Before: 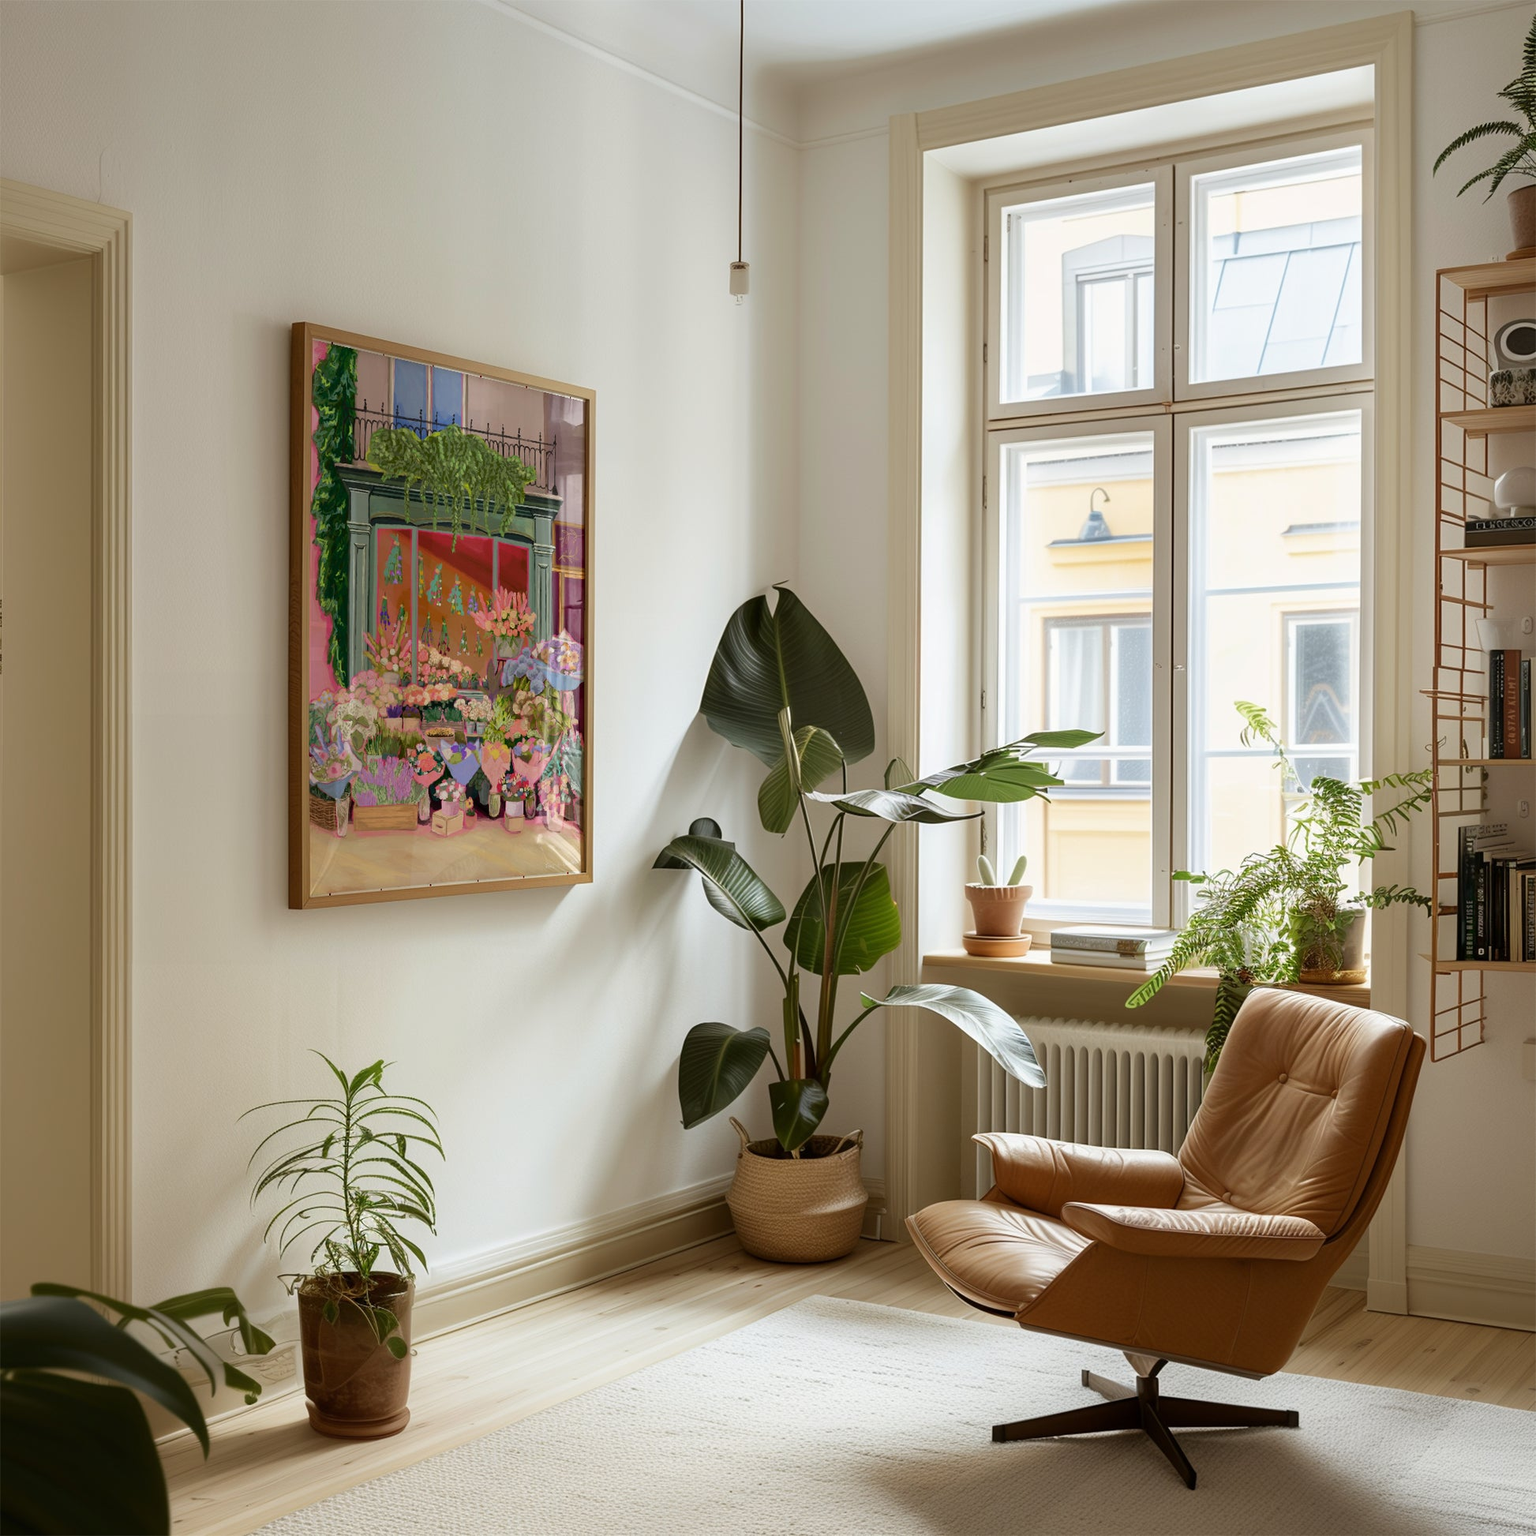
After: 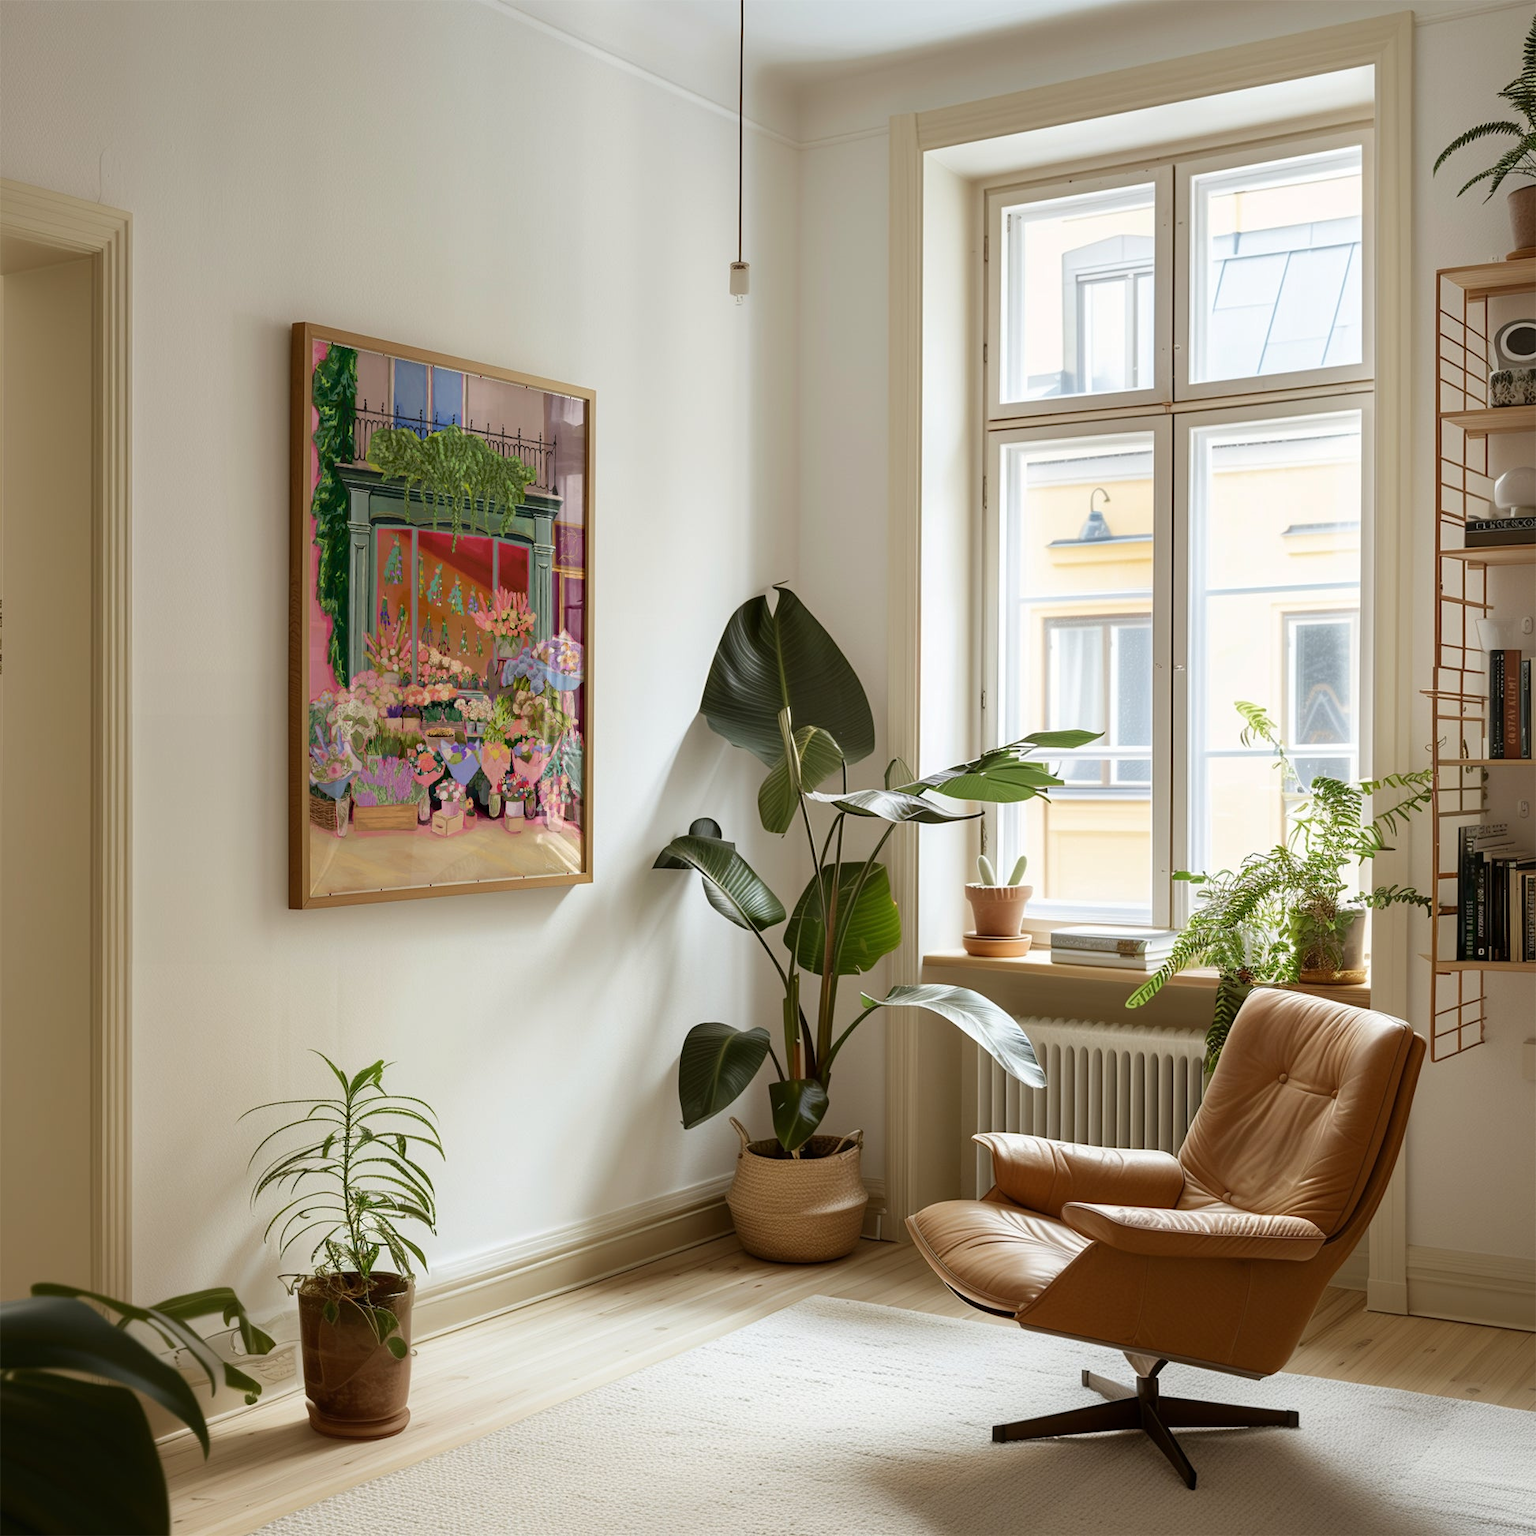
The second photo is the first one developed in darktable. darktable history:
levels: mode automatic, white 99.92%
